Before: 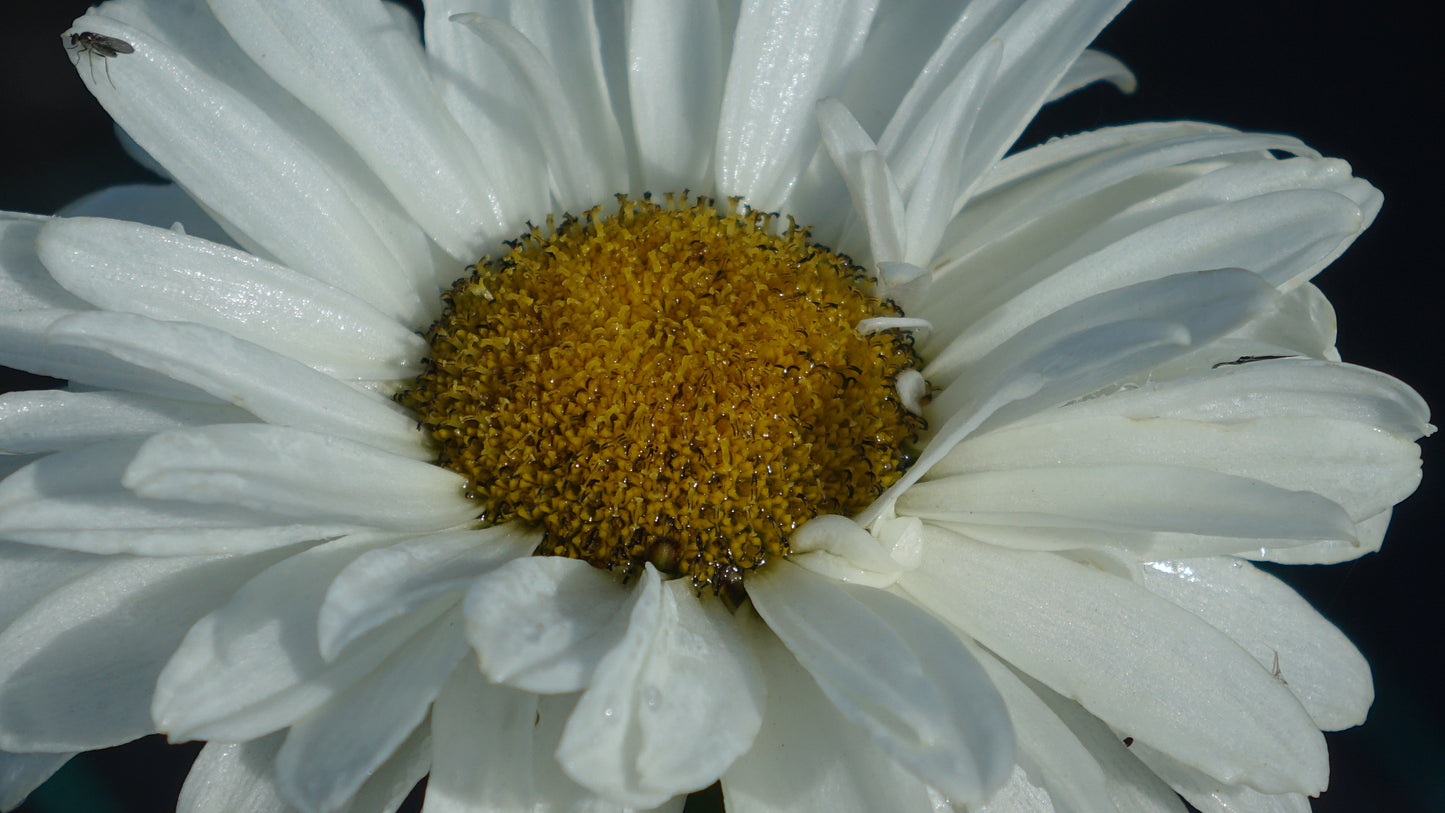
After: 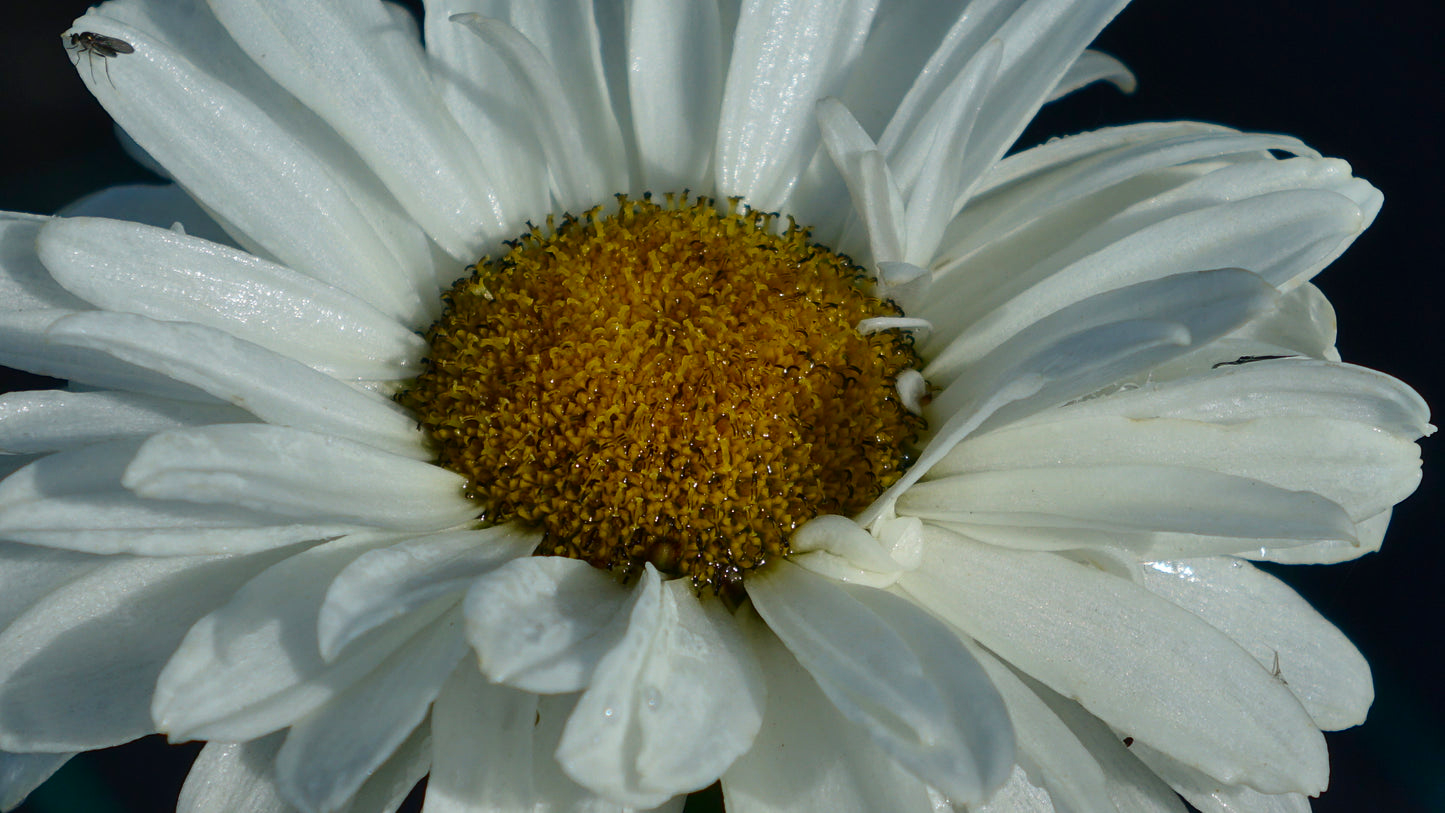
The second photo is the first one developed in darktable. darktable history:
contrast brightness saturation: contrast 0.13, brightness -0.05, saturation 0.16
shadows and highlights: low approximation 0.01, soften with gaussian
